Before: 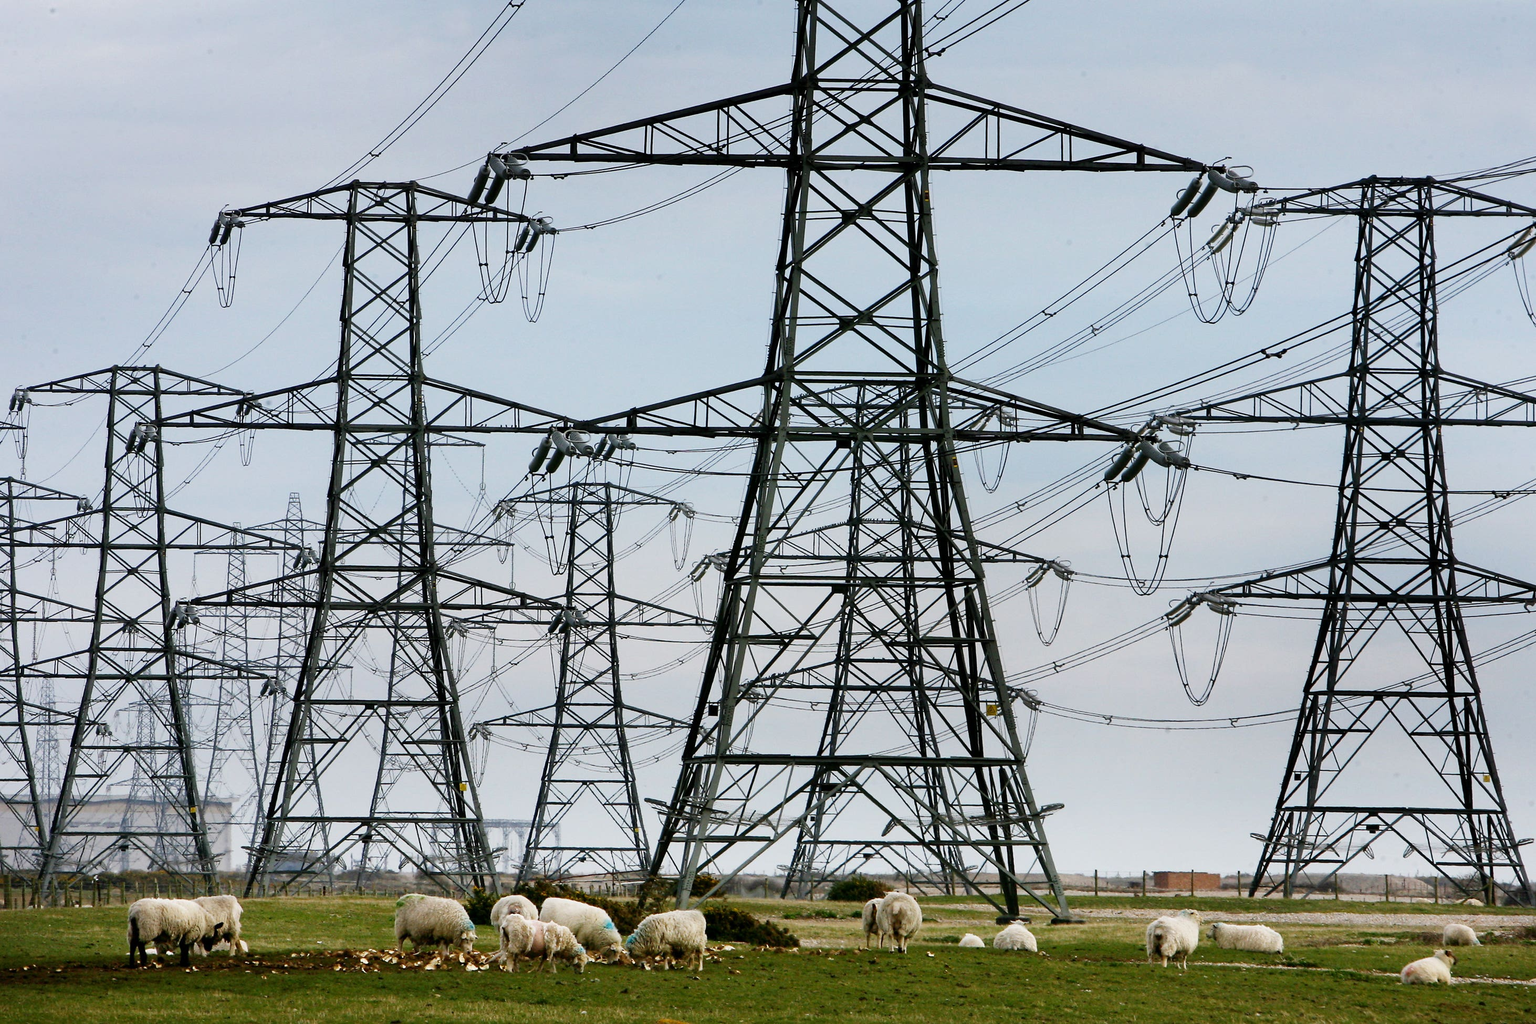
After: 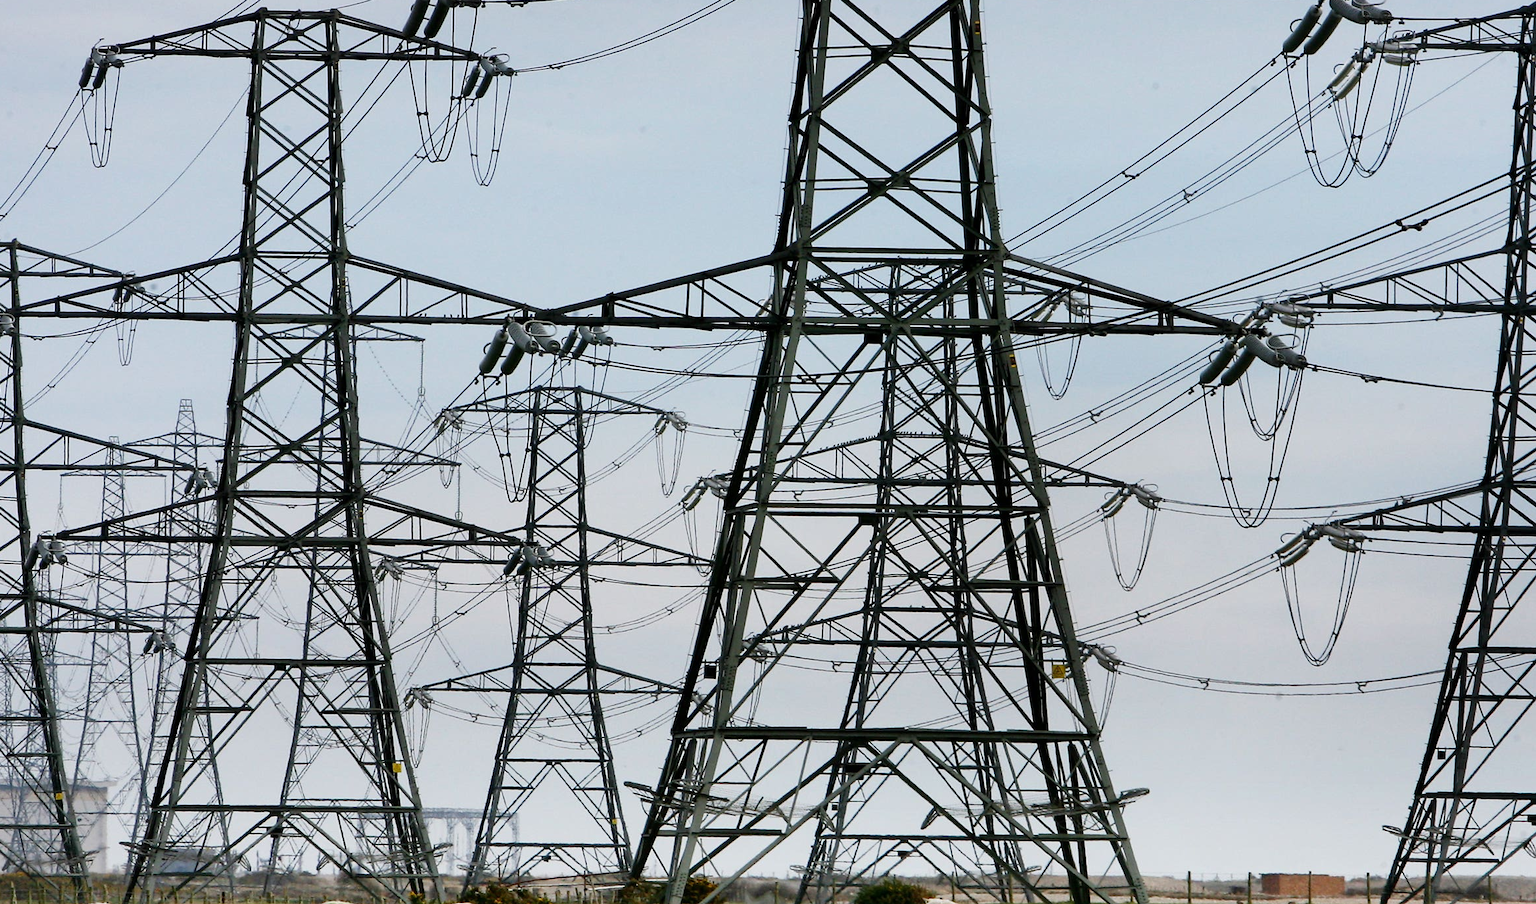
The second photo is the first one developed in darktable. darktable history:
crop: left 9.516%, top 17.01%, right 10.569%, bottom 12.406%
